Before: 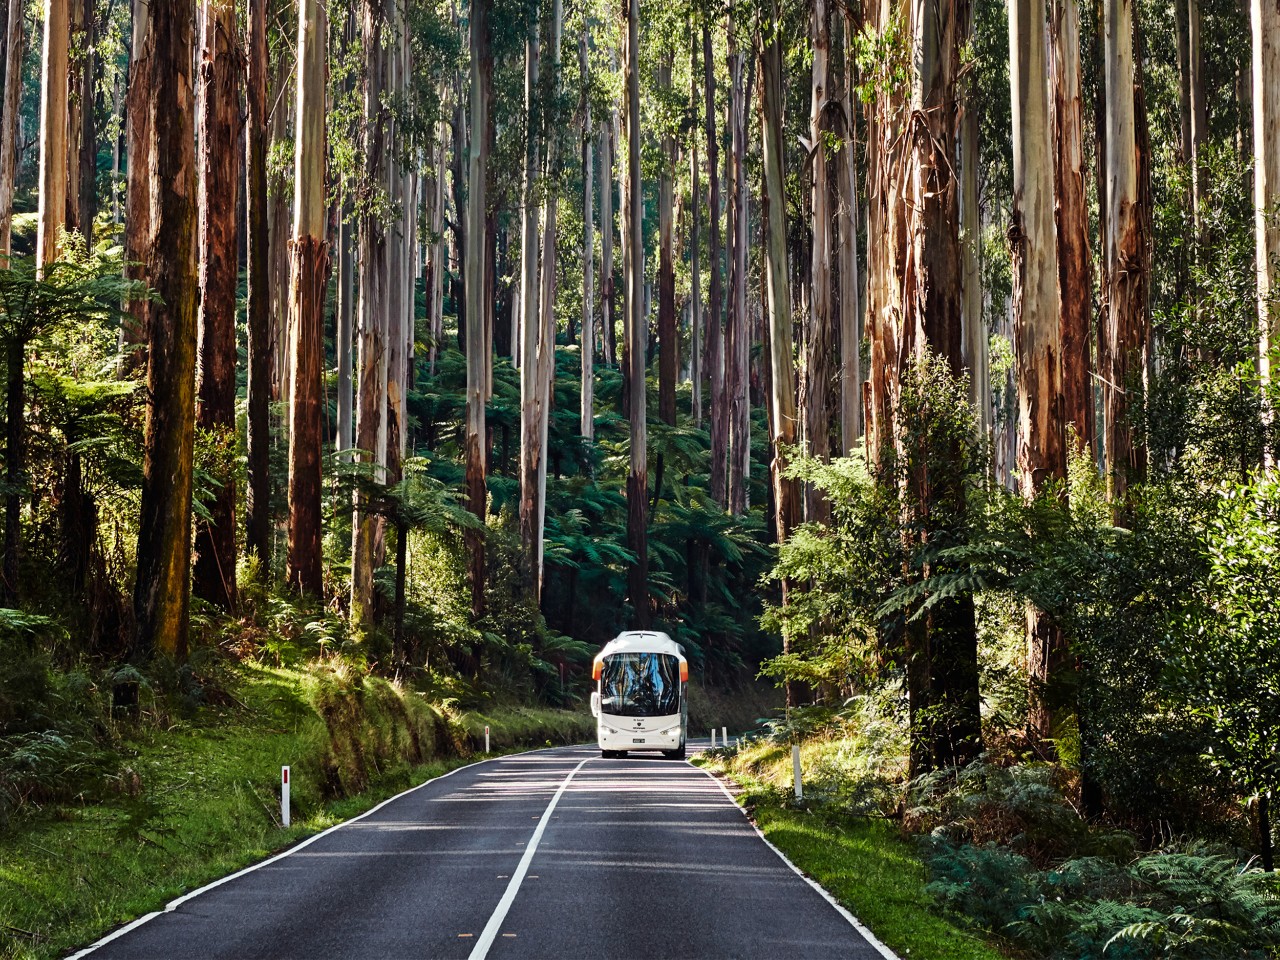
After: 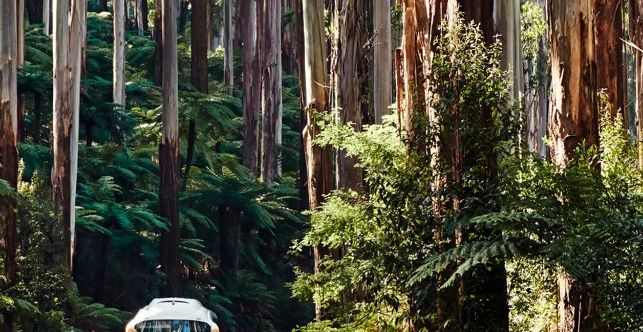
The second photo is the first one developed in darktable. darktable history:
crop: left 36.607%, top 34.735%, right 13.146%, bottom 30.611%
grain: coarseness 0.81 ISO, strength 1.34%, mid-tones bias 0%
